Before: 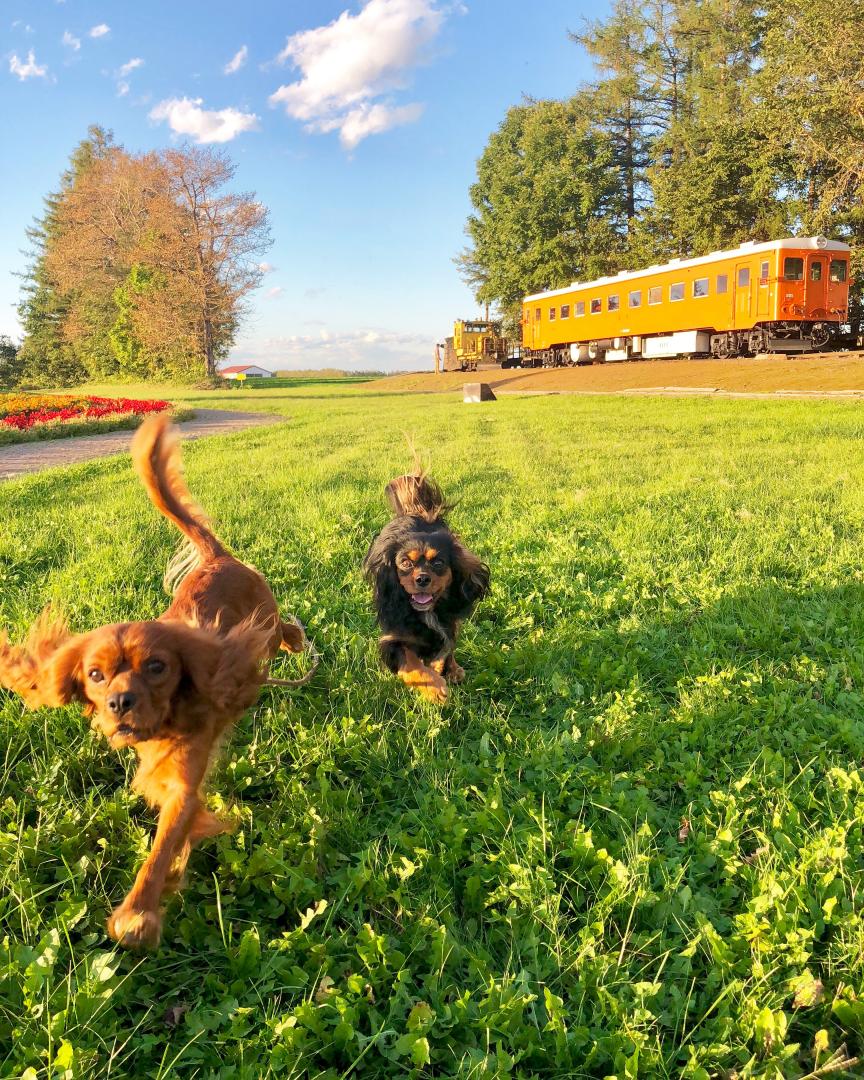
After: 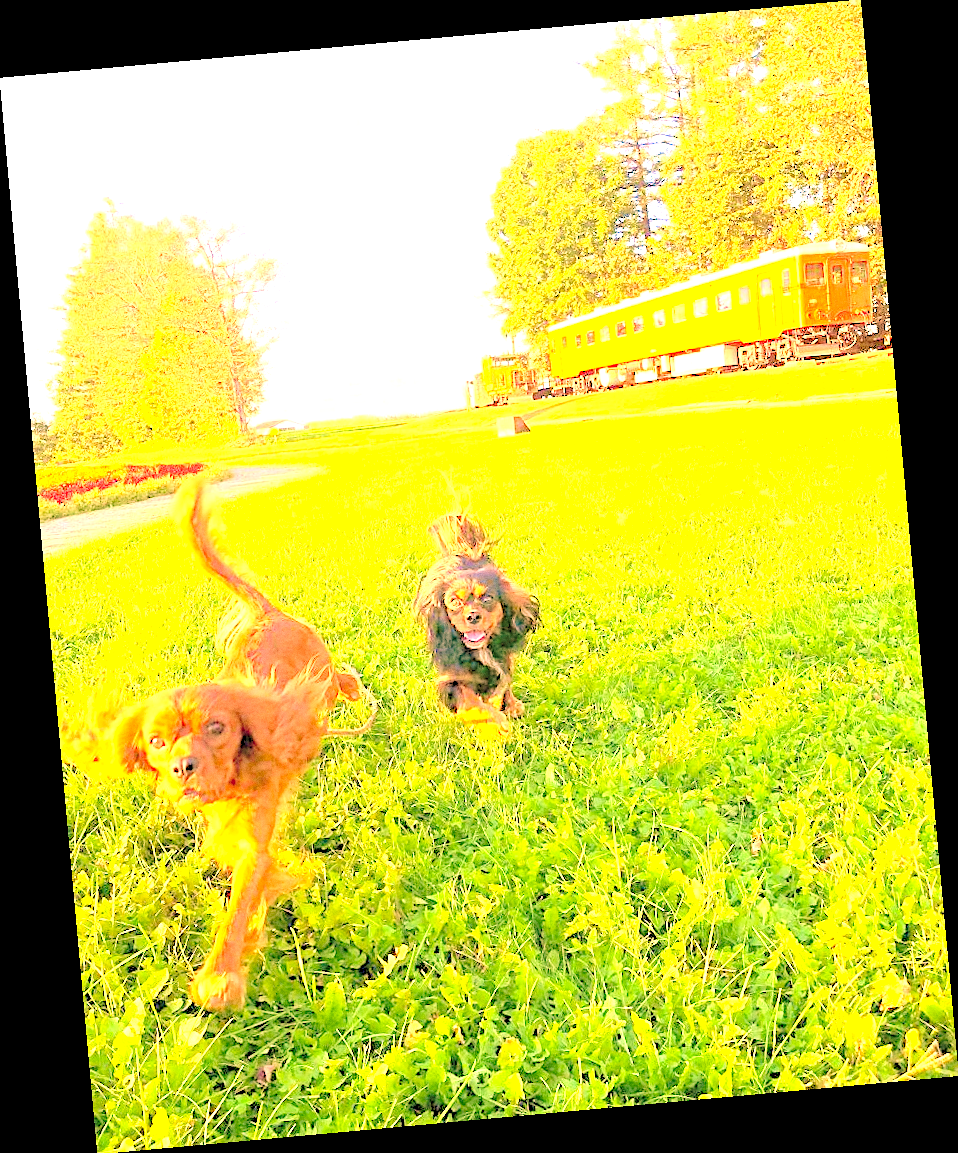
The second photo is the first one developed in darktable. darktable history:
levels: levels [0.008, 0.318, 0.836]
grain: coarseness 0.09 ISO
rotate and perspective: rotation -5.2°, automatic cropping off
sharpen: on, module defaults
contrast brightness saturation: contrast 0.1, brightness 0.3, saturation 0.14
color correction: highlights a* 17.88, highlights b* 18.79
velvia: strength 45%
exposure: exposure 0.999 EV, compensate highlight preservation false
